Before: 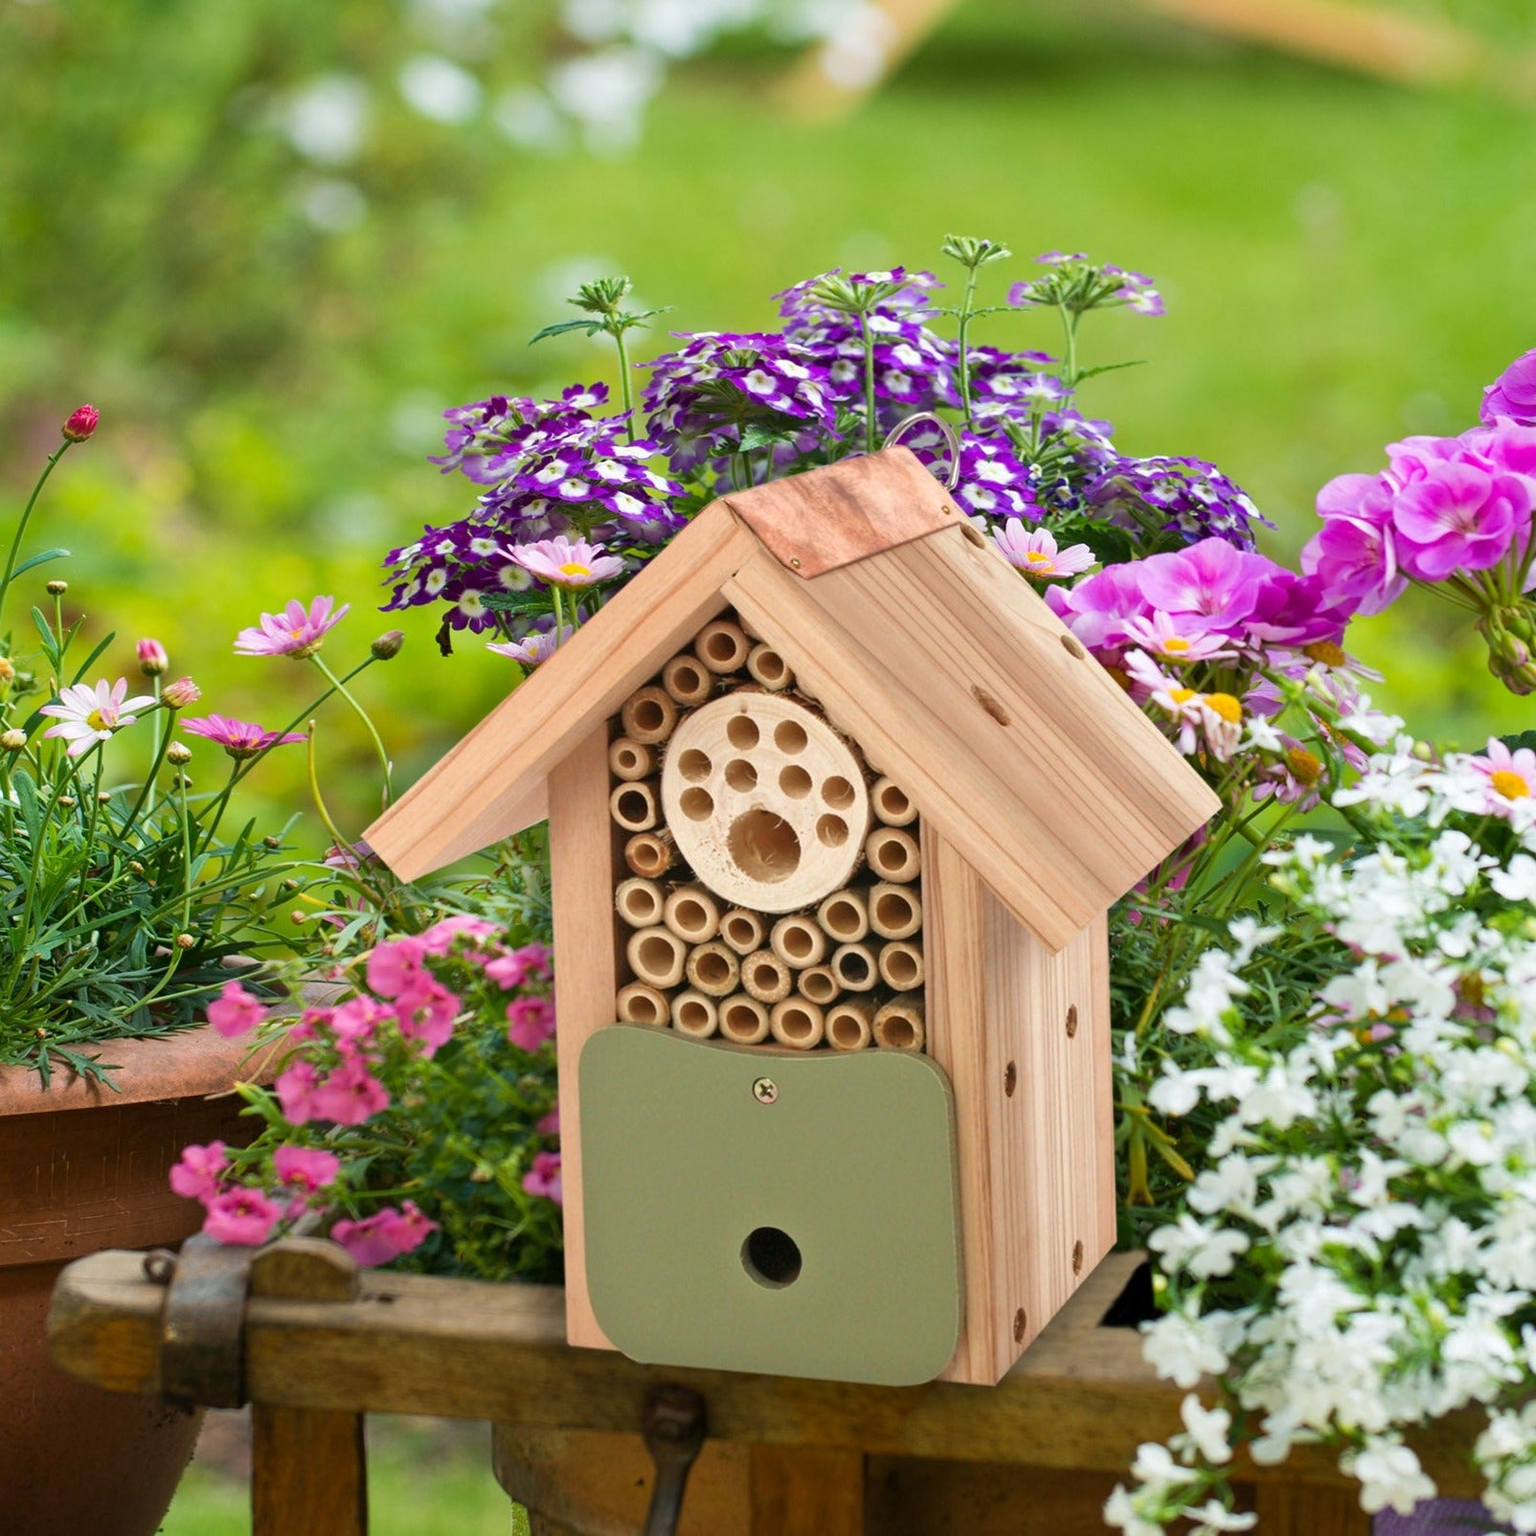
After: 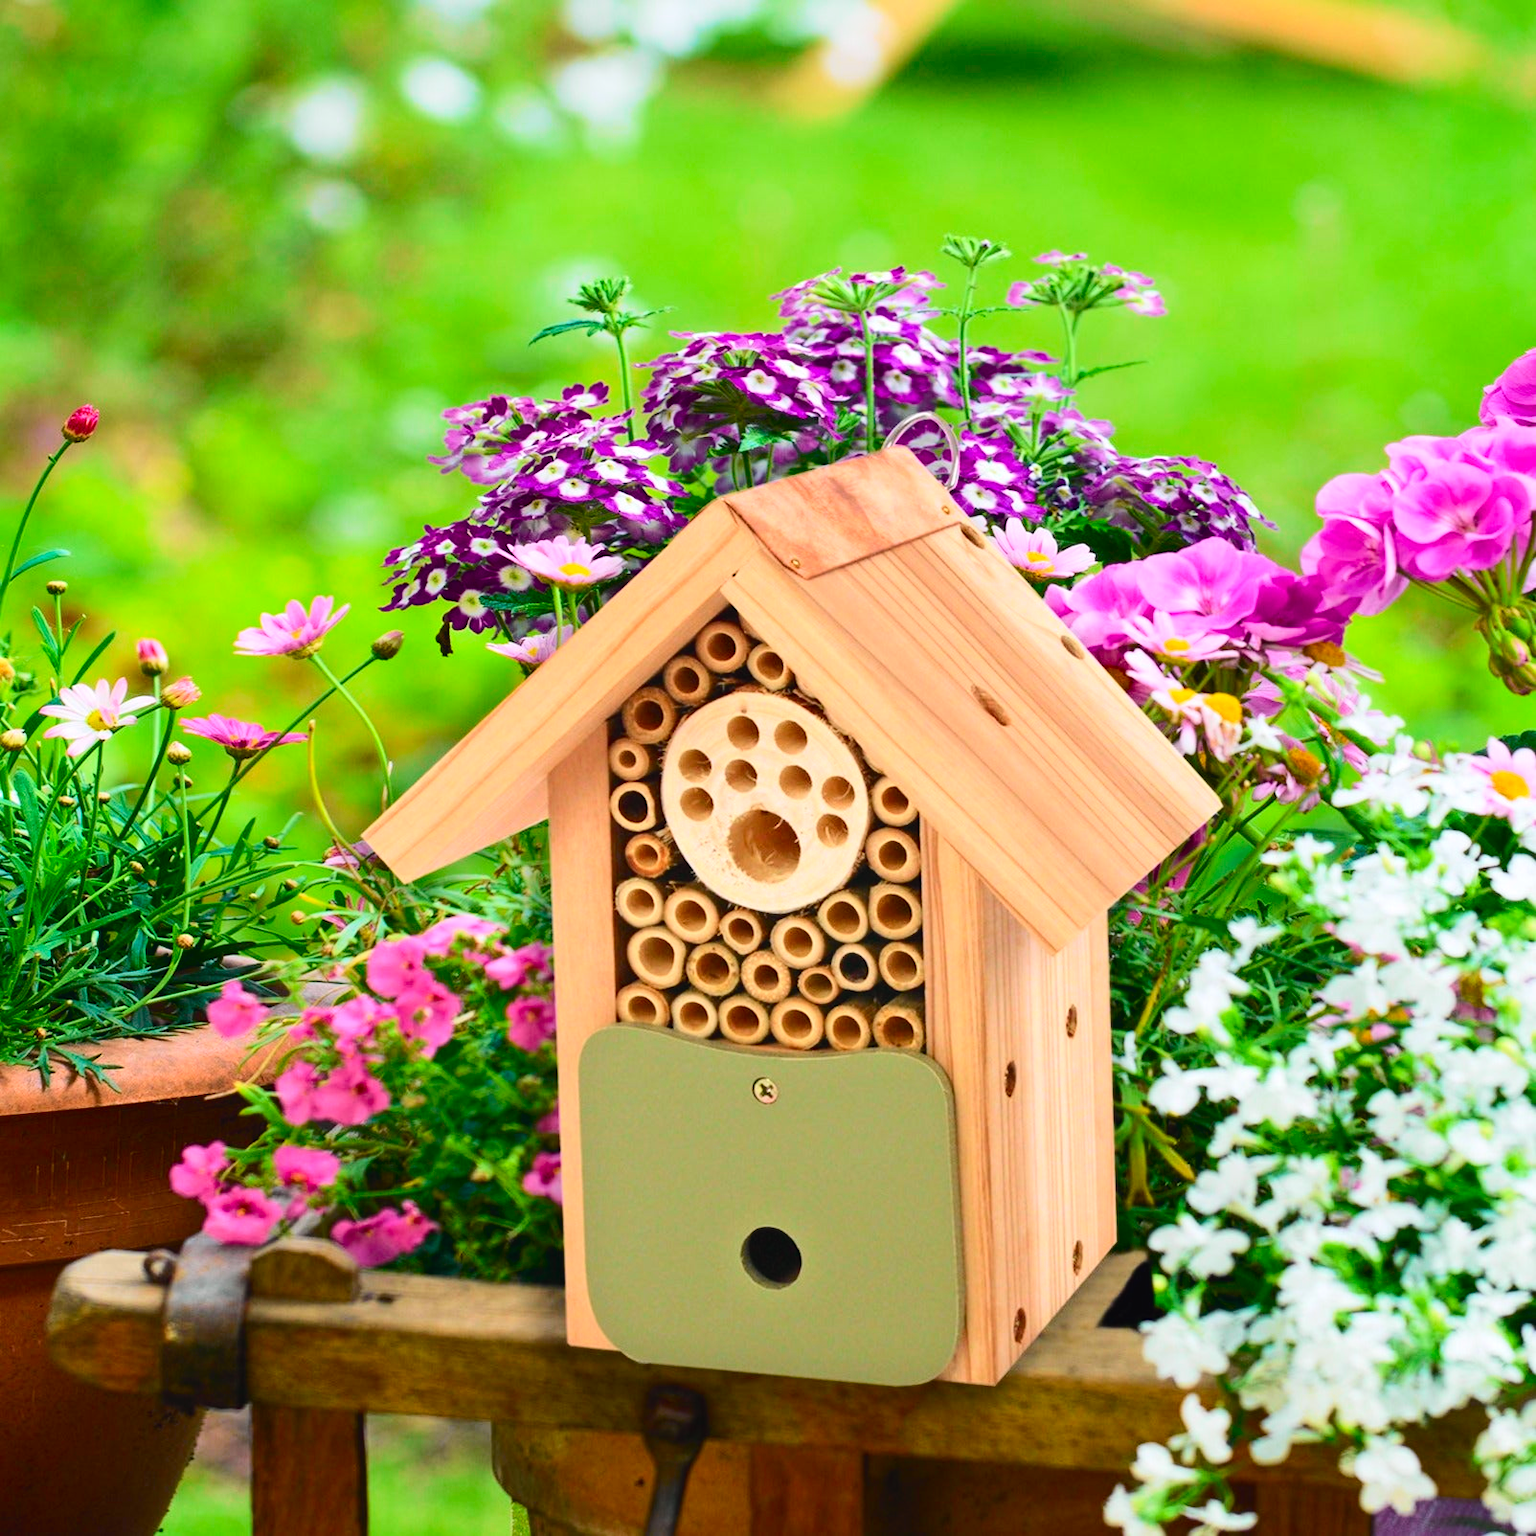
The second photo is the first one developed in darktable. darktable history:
tone curve: curves: ch0 [(0, 0.023) (0.103, 0.087) (0.295, 0.297) (0.445, 0.531) (0.553, 0.665) (0.735, 0.843) (0.994, 1)]; ch1 [(0, 0) (0.427, 0.346) (0.456, 0.426) (0.484, 0.483) (0.509, 0.514) (0.535, 0.56) (0.581, 0.632) (0.646, 0.715) (1, 1)]; ch2 [(0, 0) (0.369, 0.388) (0.449, 0.431) (0.501, 0.495) (0.533, 0.518) (0.572, 0.612) (0.677, 0.752) (1, 1)], color space Lab, independent channels, preserve colors none
